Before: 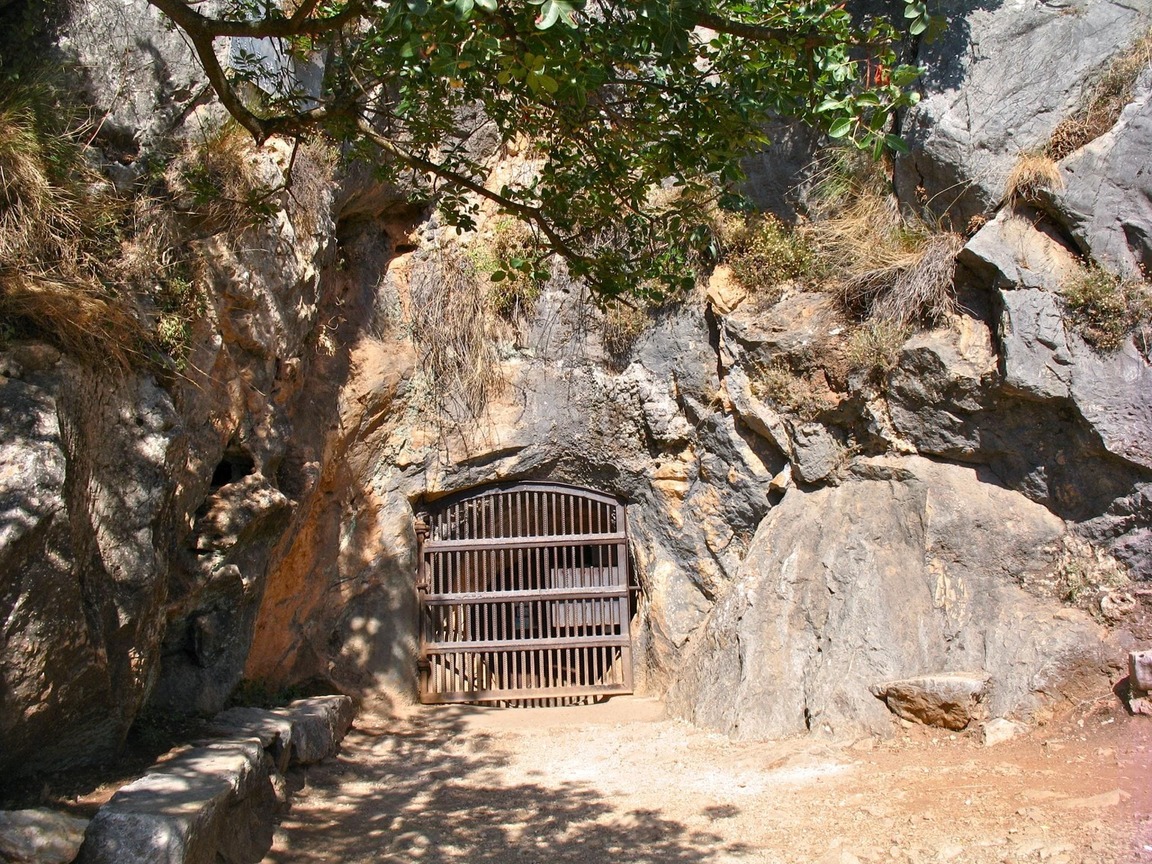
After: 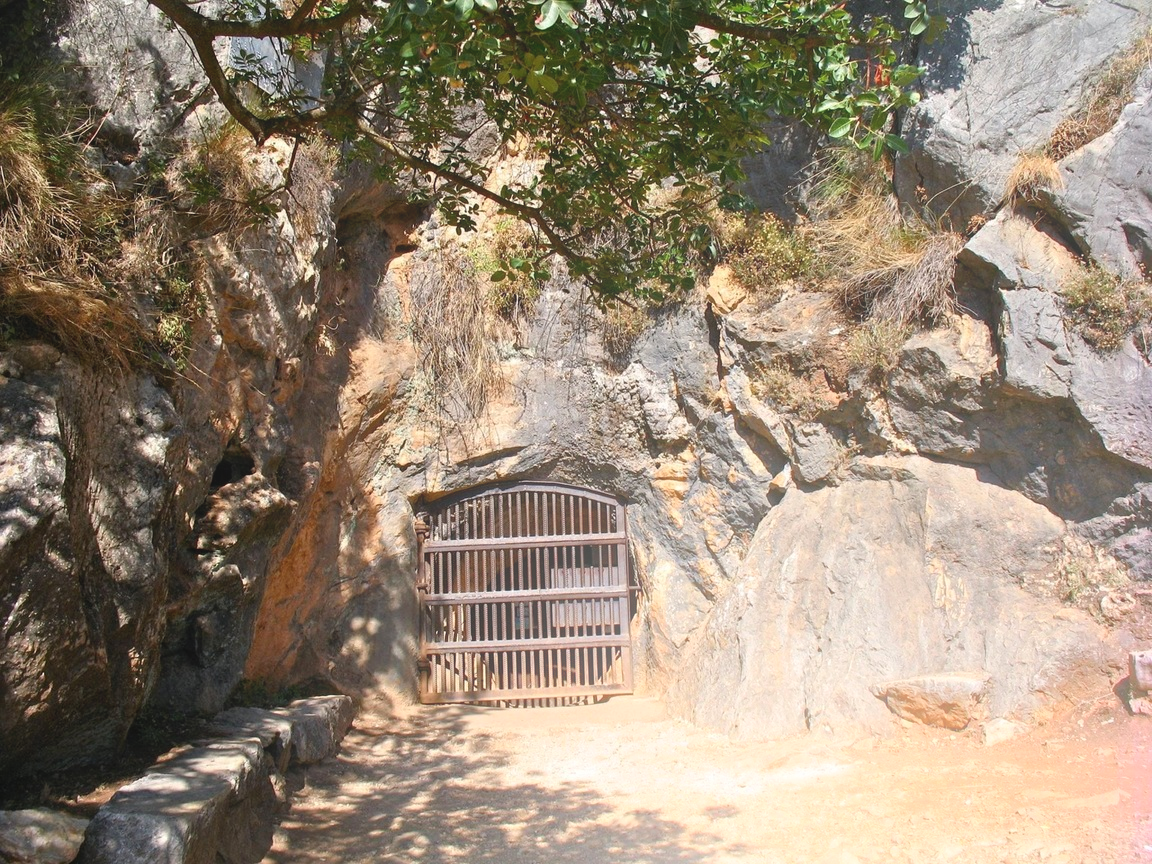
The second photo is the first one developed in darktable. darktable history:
bloom: size 38%, threshold 95%, strength 30%
color balance rgb: global vibrance 1%, saturation formula JzAzBz (2021)
